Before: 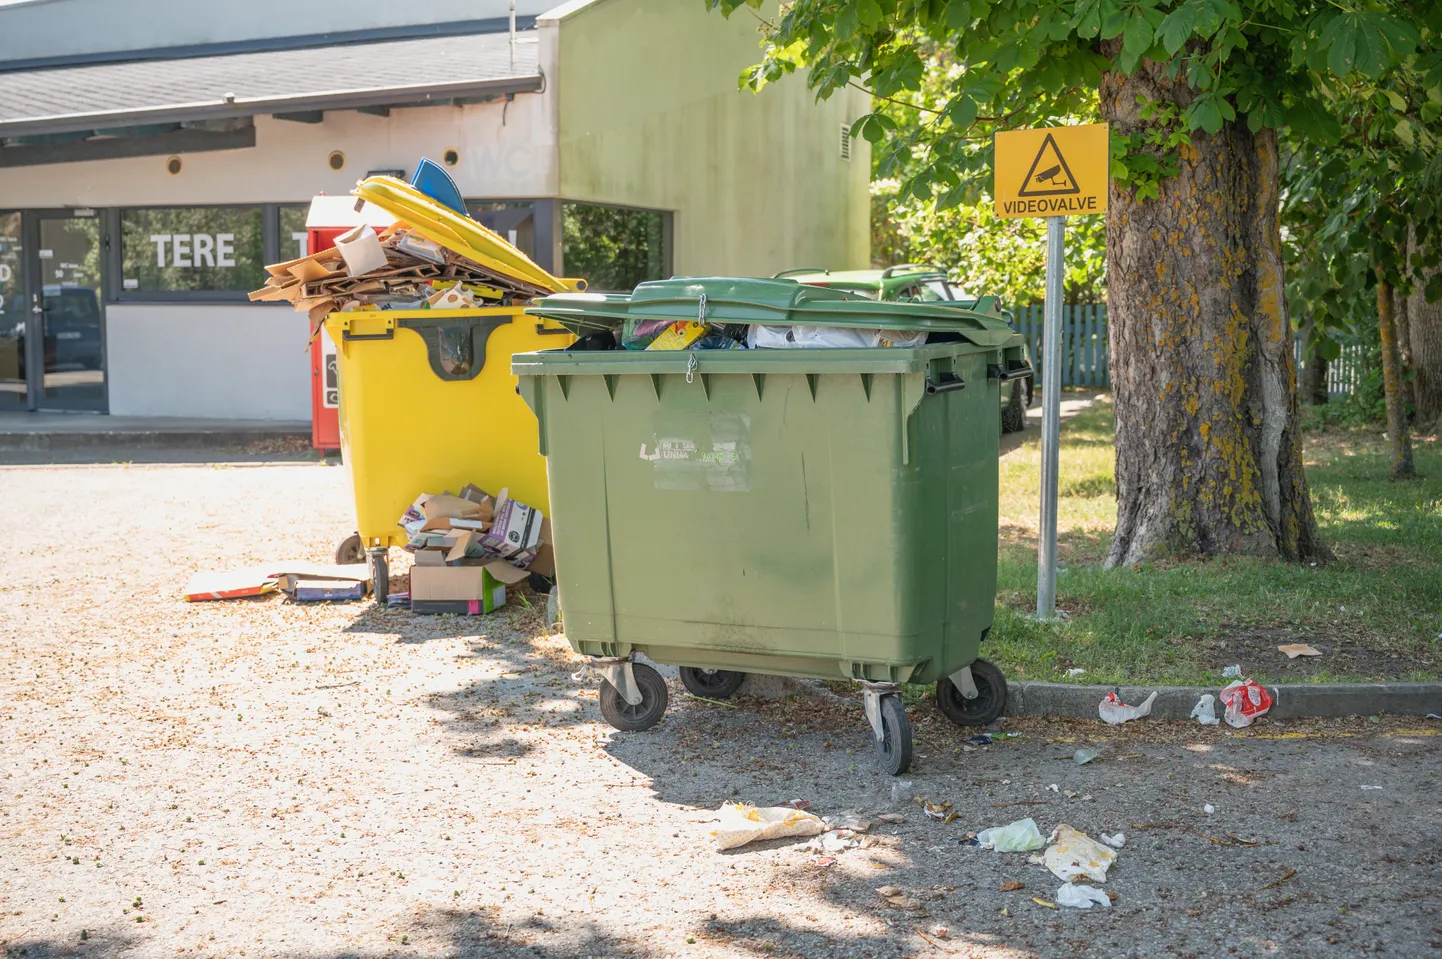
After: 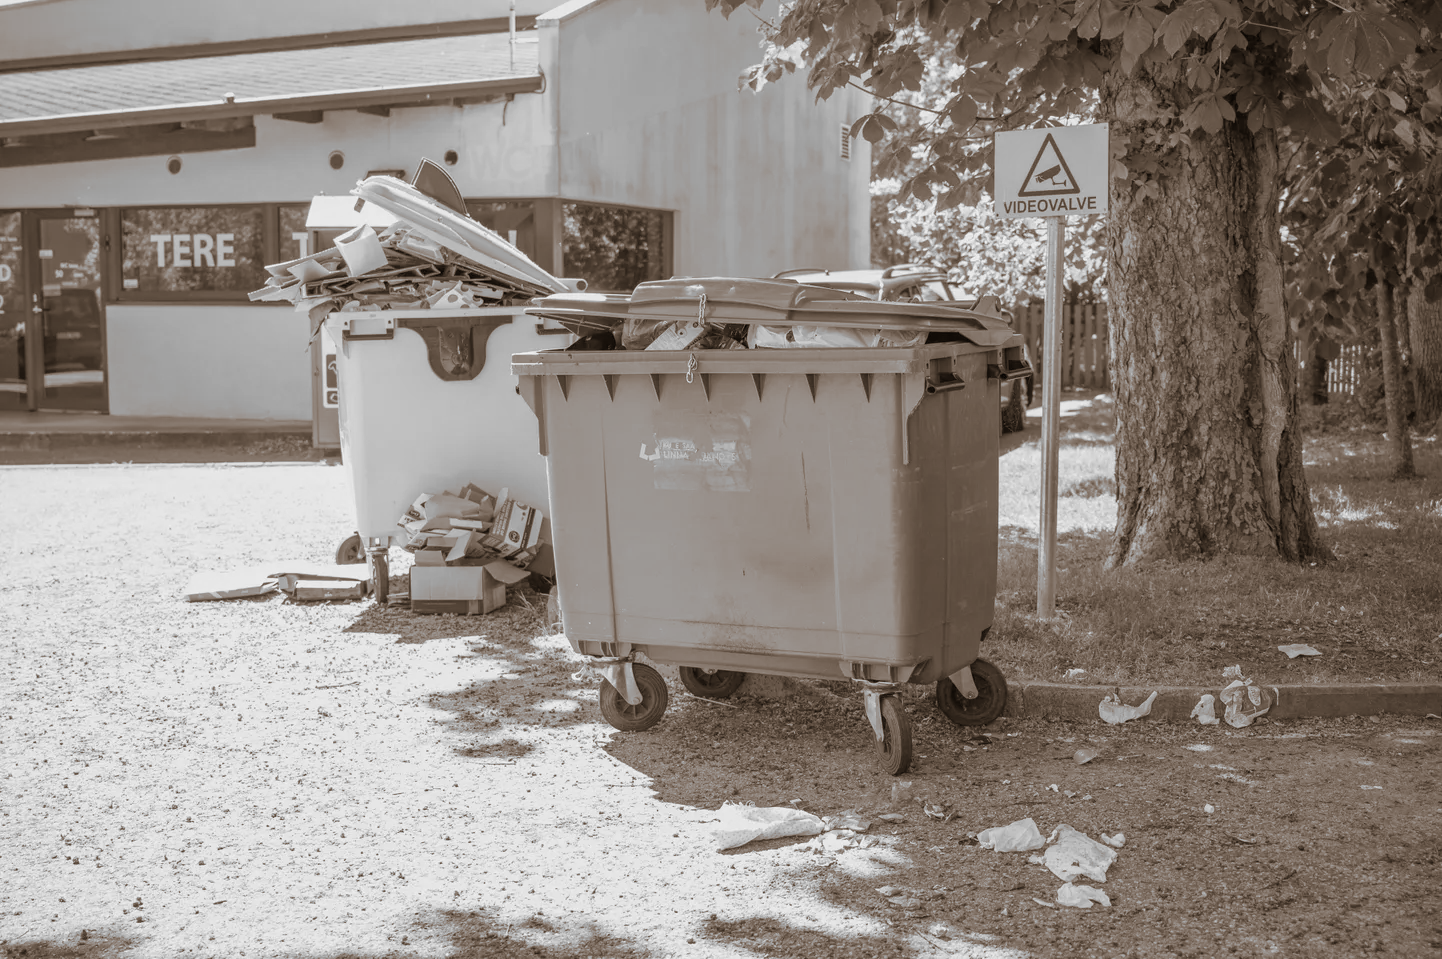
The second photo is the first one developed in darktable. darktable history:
split-toning: shadows › hue 32.4°, shadows › saturation 0.51, highlights › hue 180°, highlights › saturation 0, balance -60.17, compress 55.19%
monochrome: a 73.58, b 64.21
